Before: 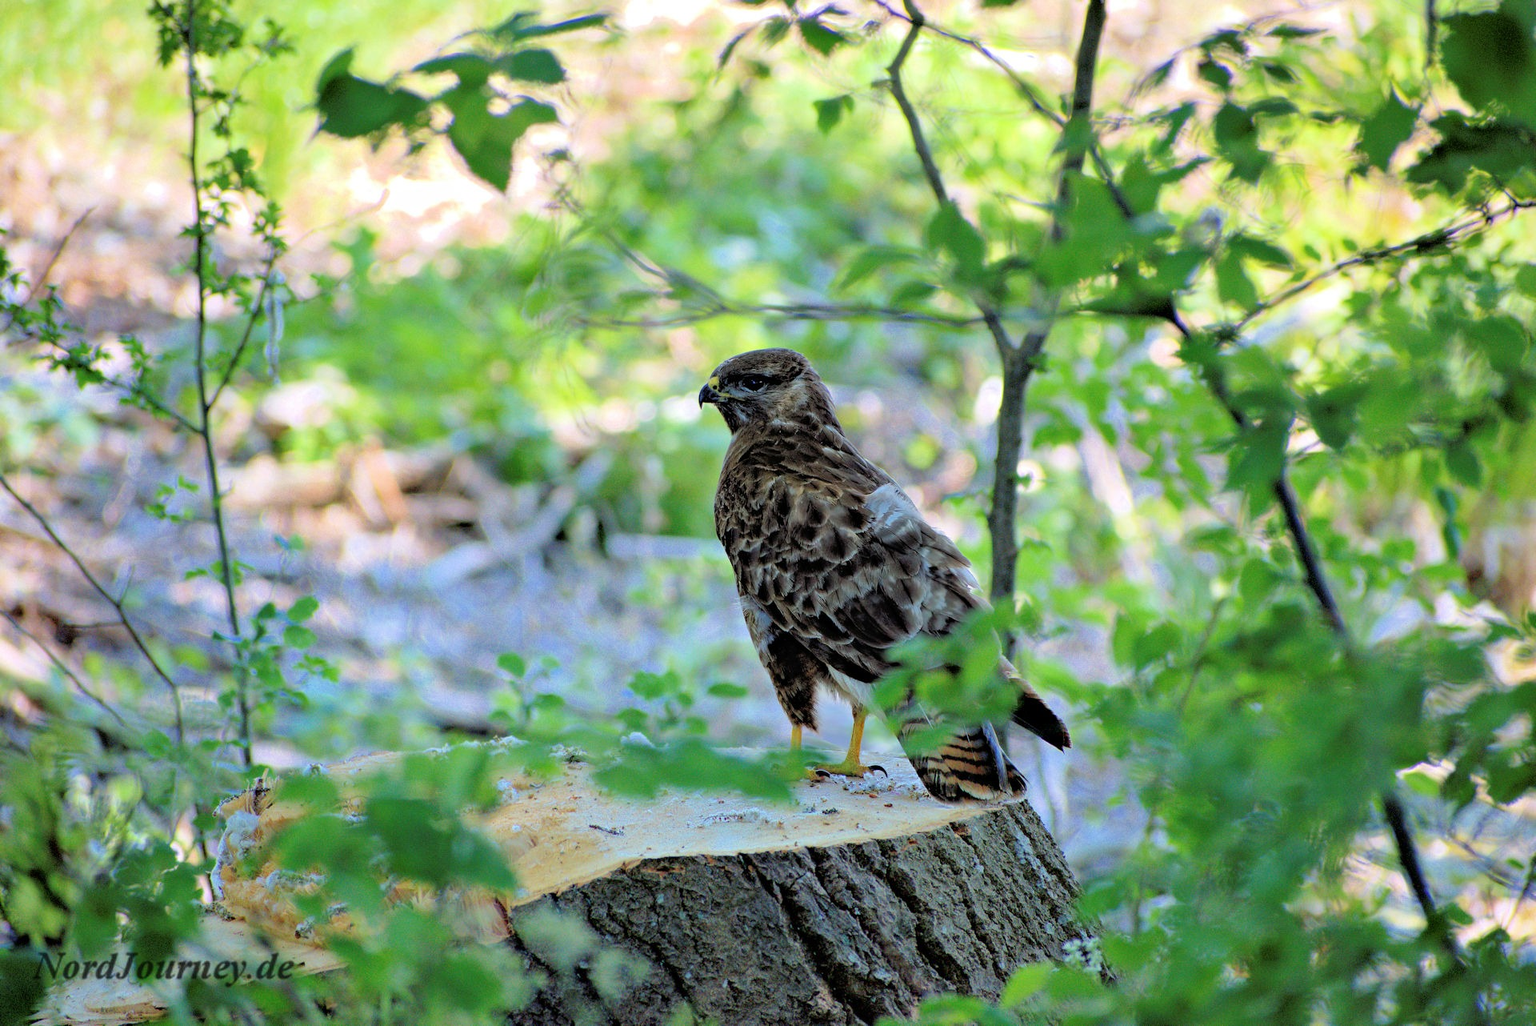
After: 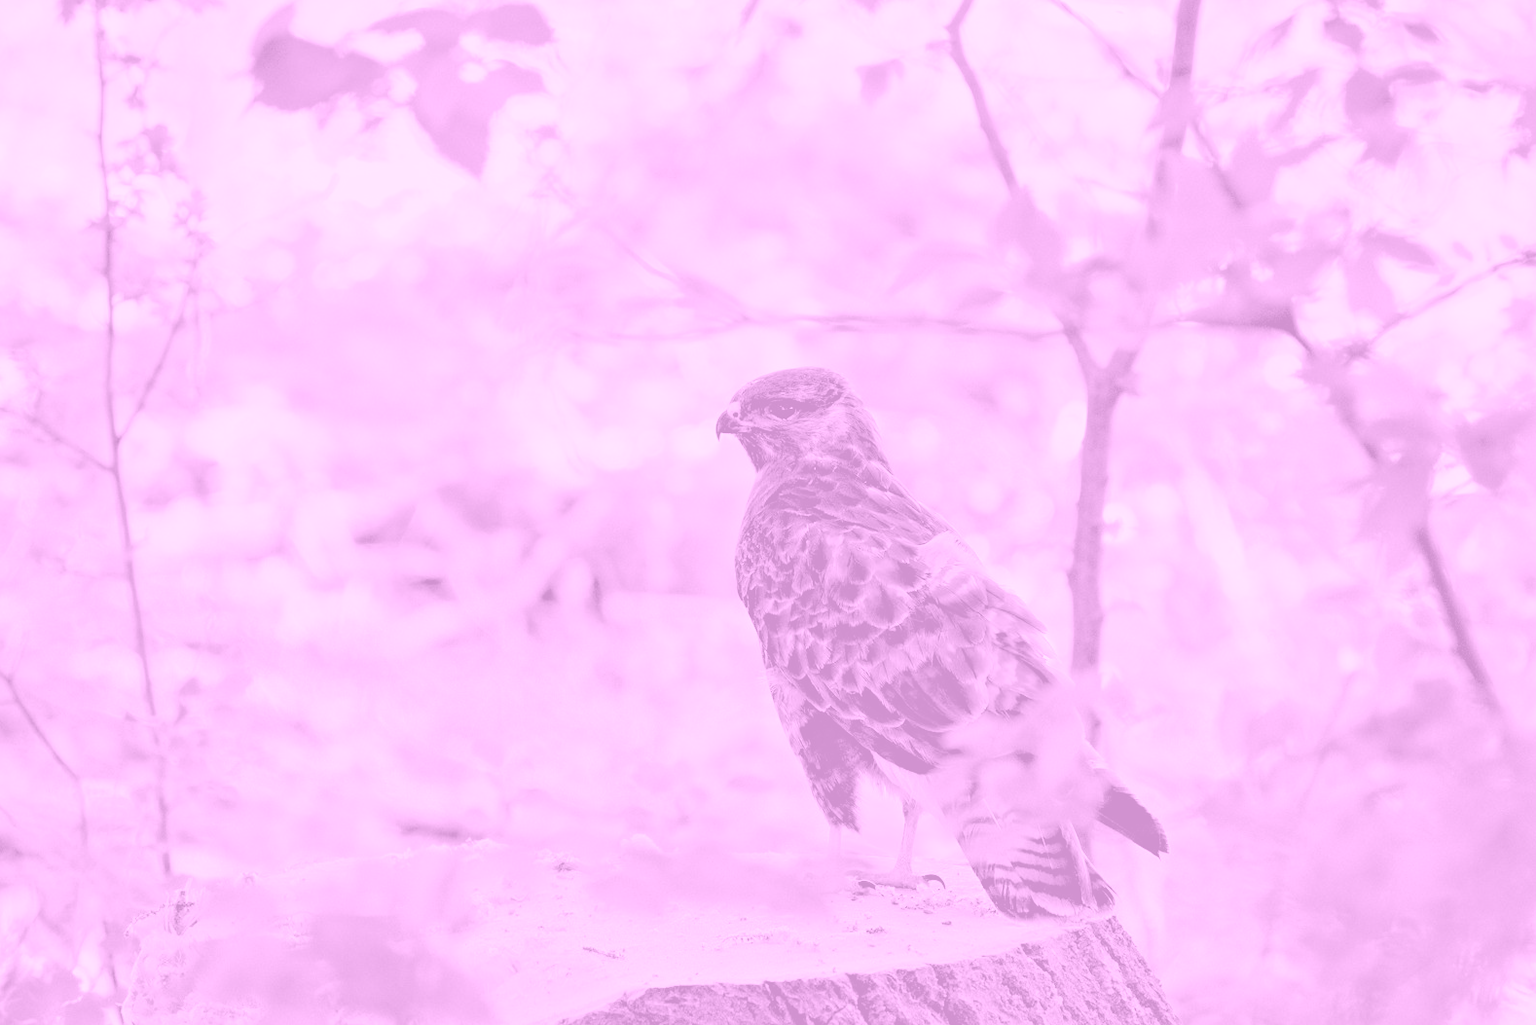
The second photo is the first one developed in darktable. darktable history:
crop and rotate: left 7.196%, top 4.574%, right 10.605%, bottom 13.178%
colorize: hue 331.2°, saturation 75%, source mix 30.28%, lightness 70.52%, version 1
